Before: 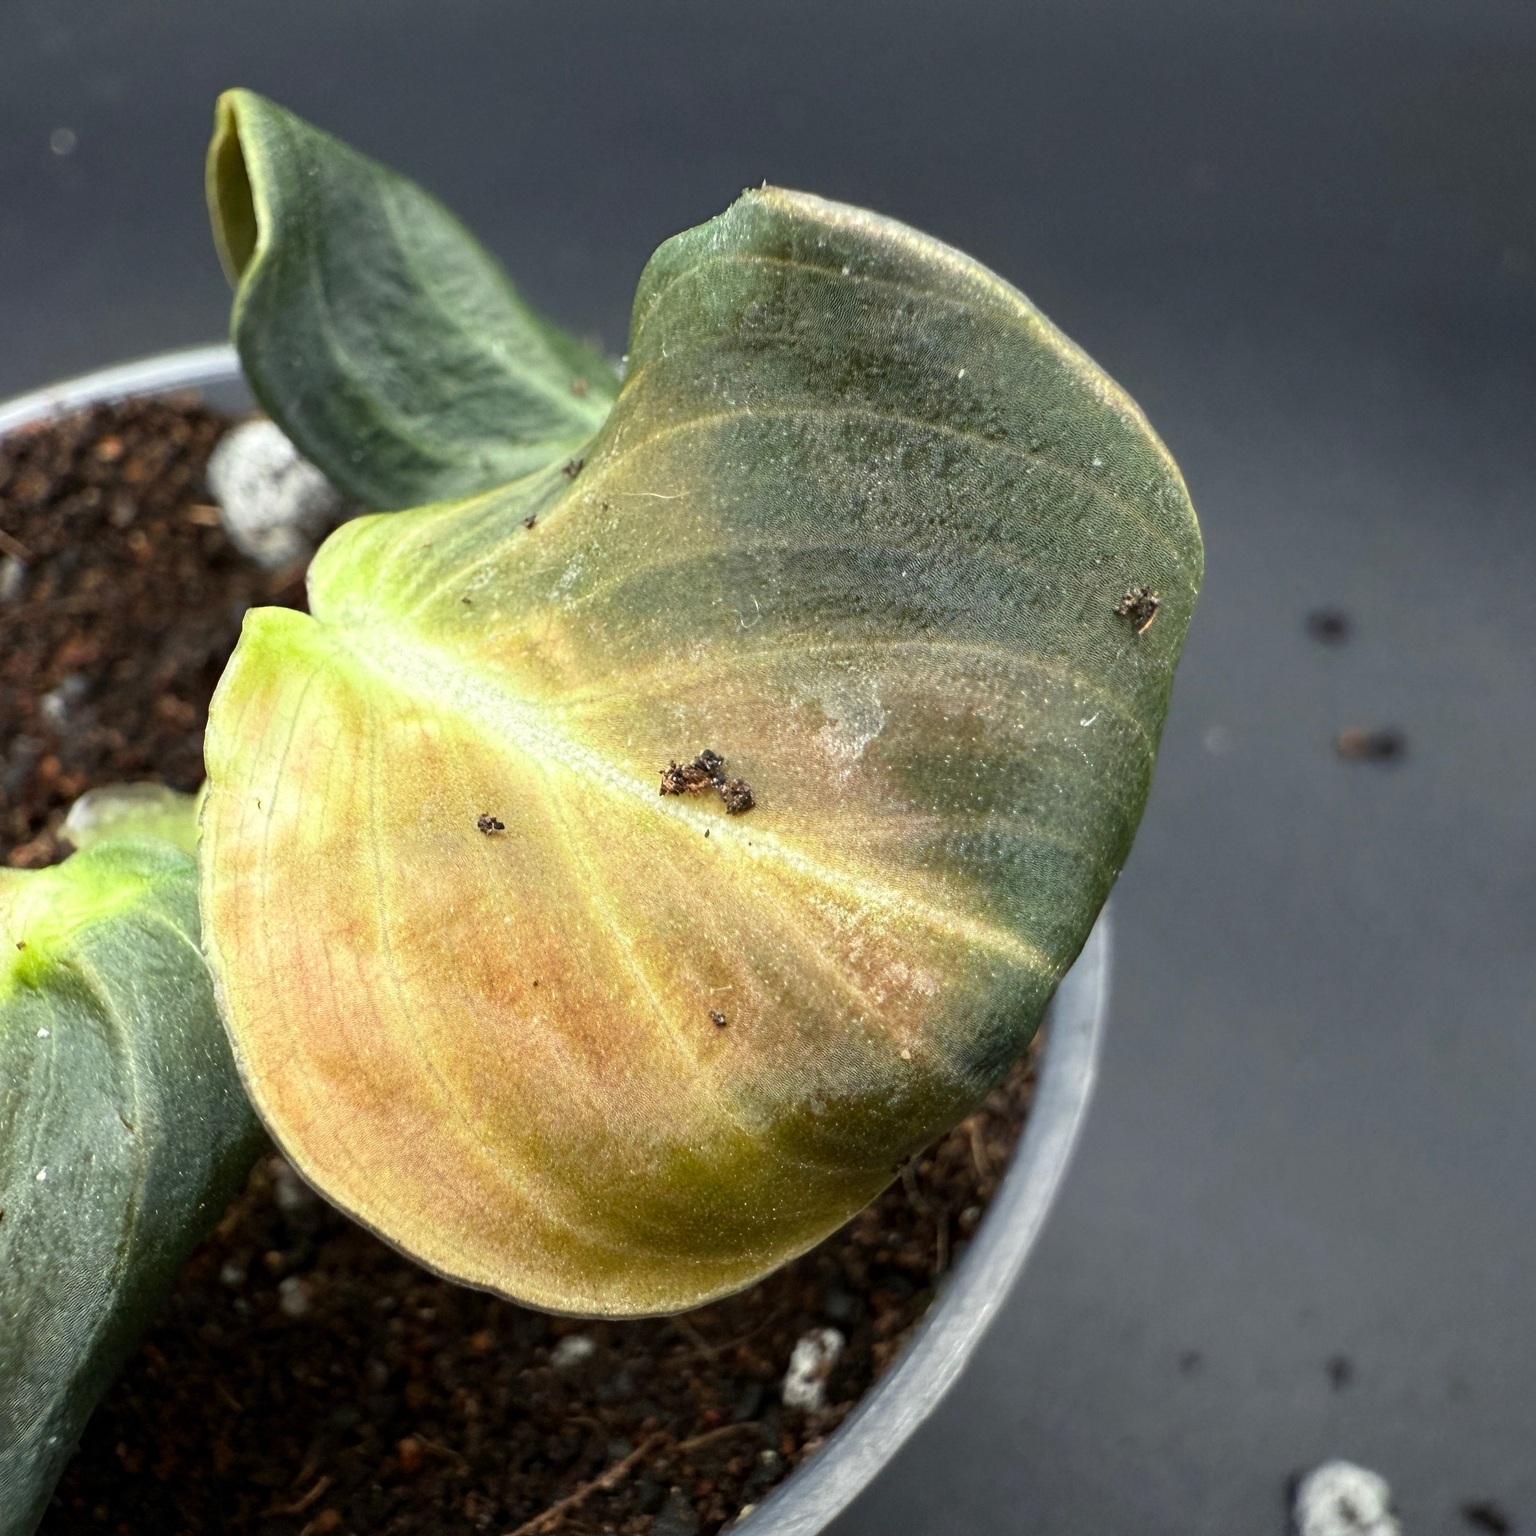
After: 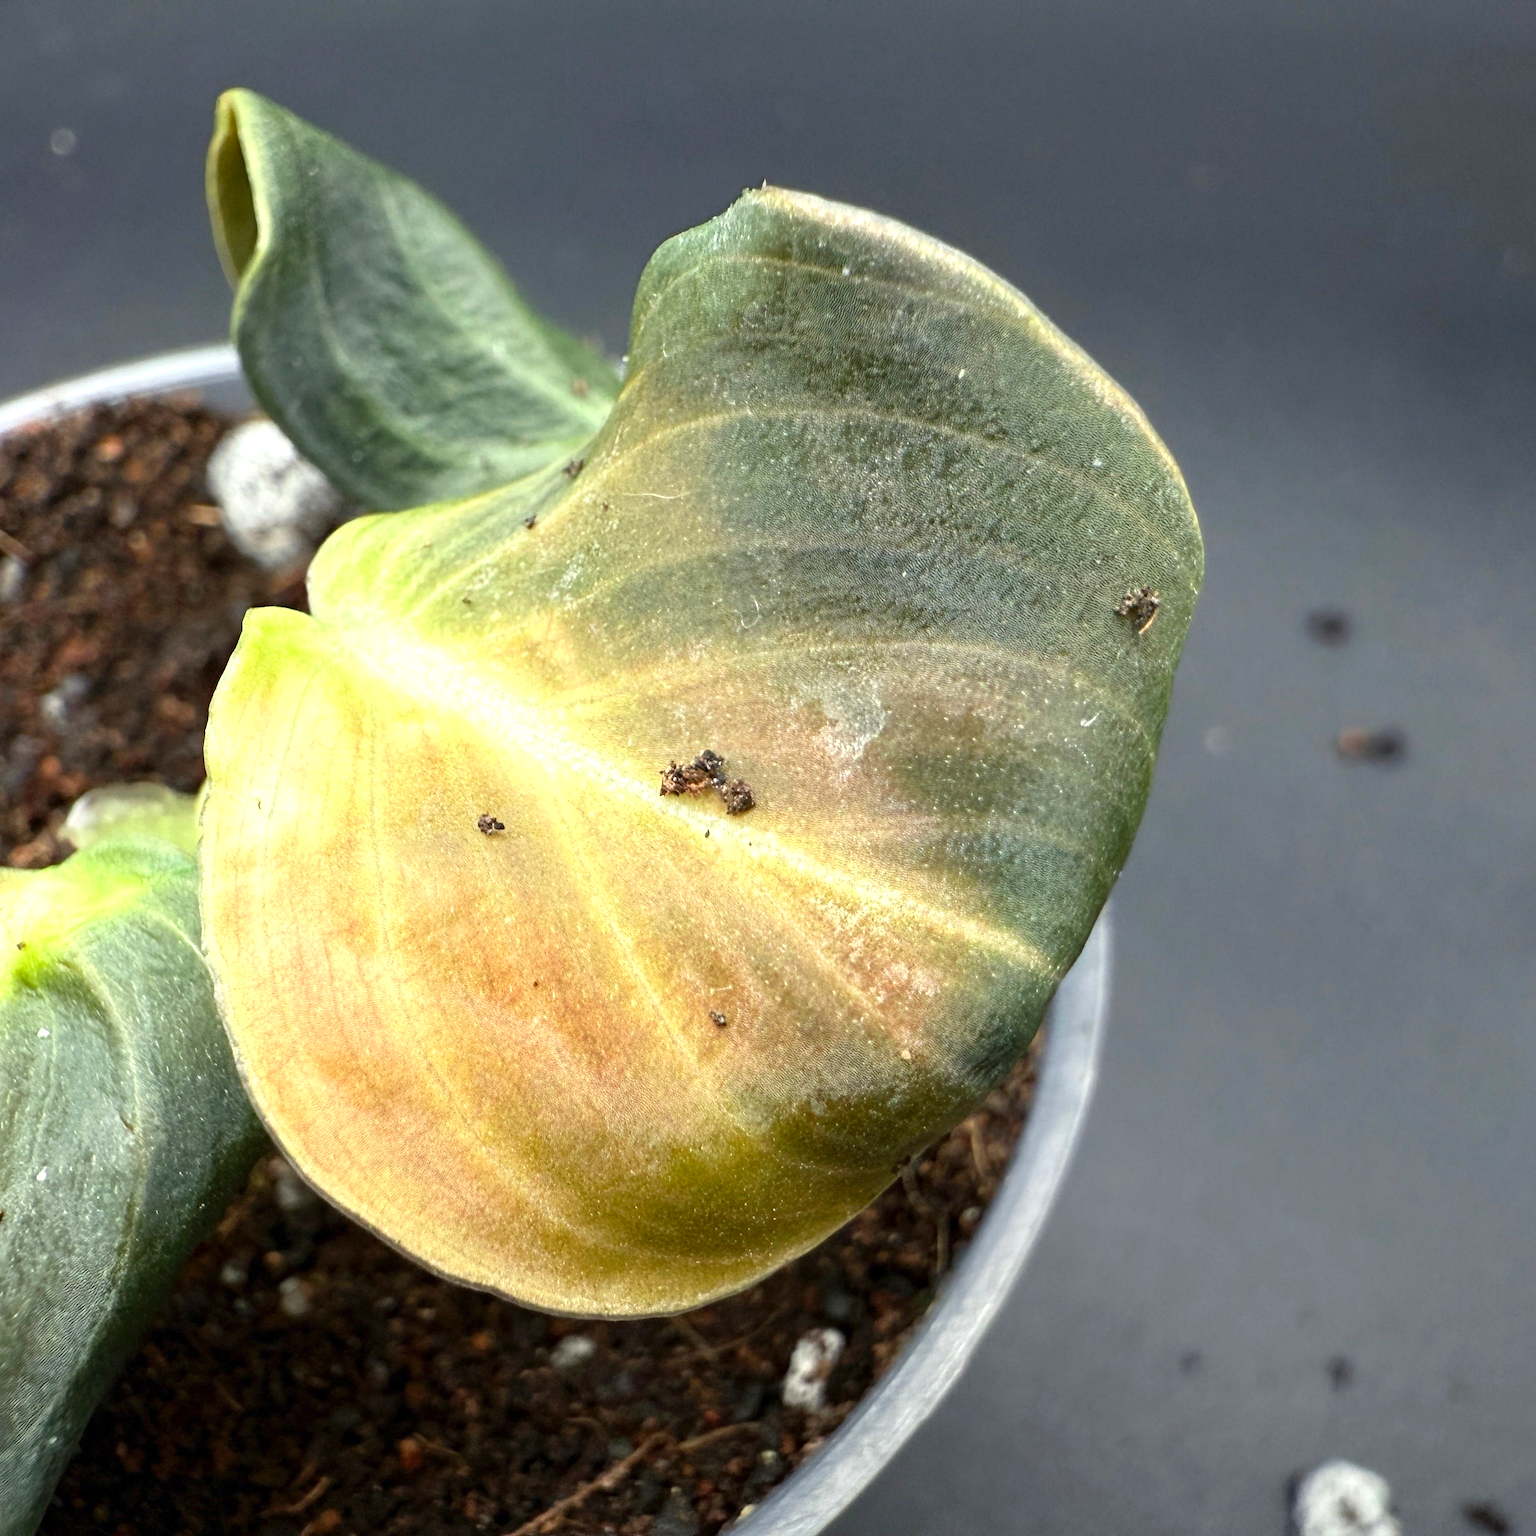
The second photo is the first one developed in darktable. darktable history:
levels: levels [0, 0.435, 0.917]
white balance: red 1, blue 1
